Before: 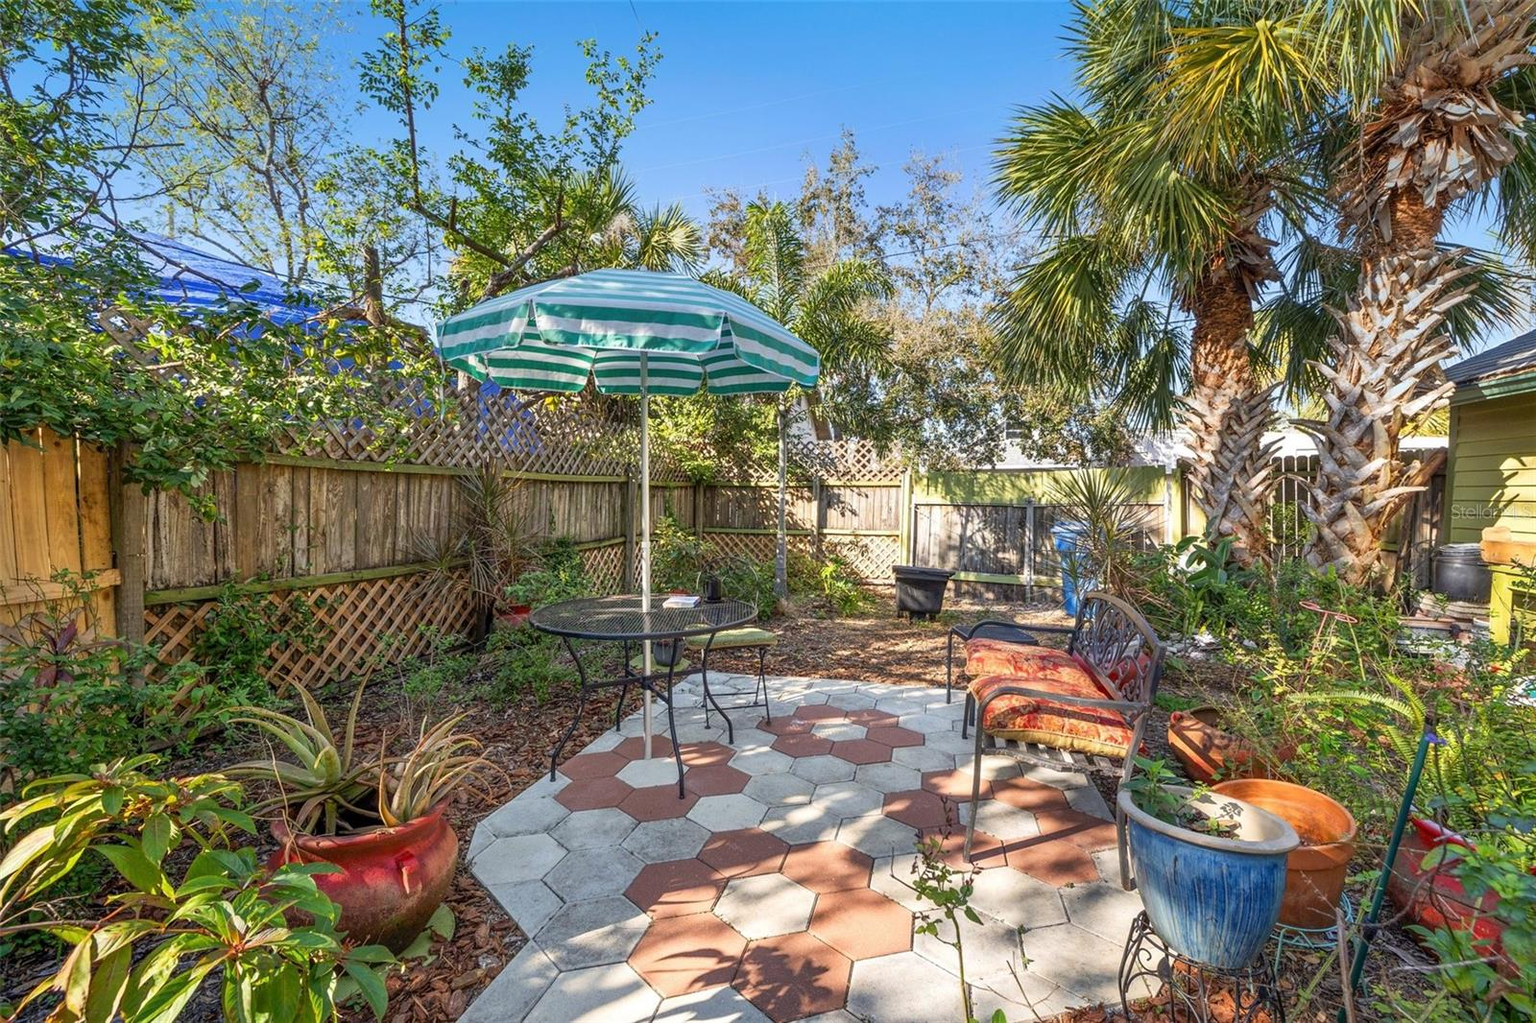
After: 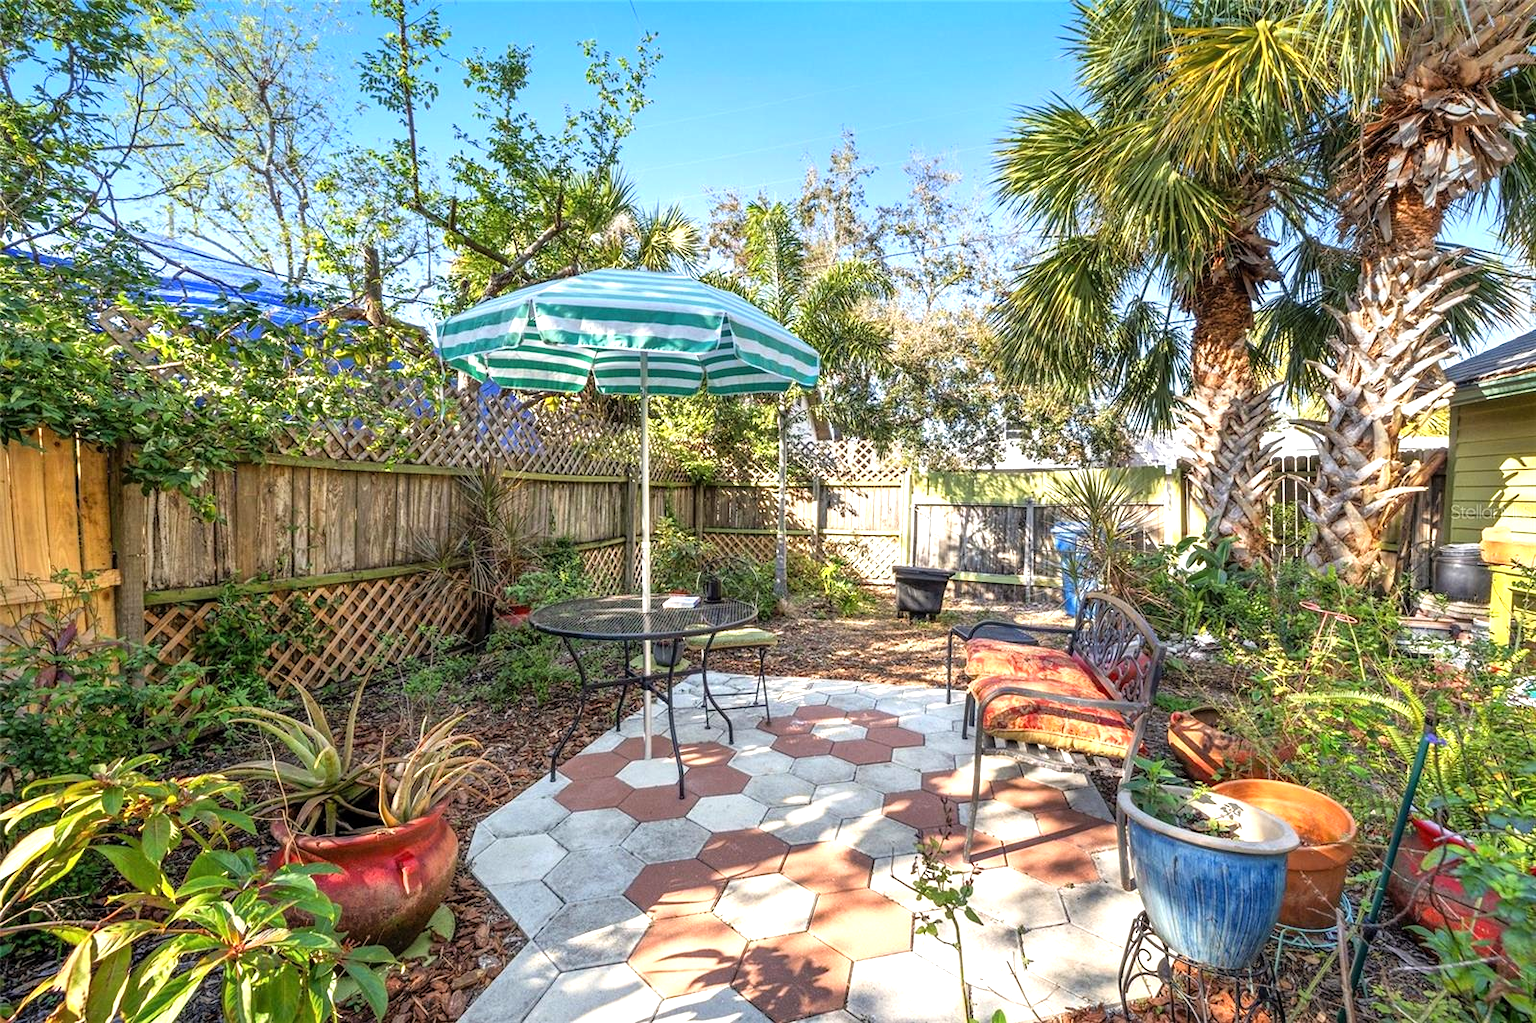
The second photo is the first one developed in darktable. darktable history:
tone equalizer: -8 EV -0.767 EV, -7 EV -0.696 EV, -6 EV -0.59 EV, -5 EV -0.394 EV, -3 EV 0.389 EV, -2 EV 0.6 EV, -1 EV 0.684 EV, +0 EV 0.748 EV
